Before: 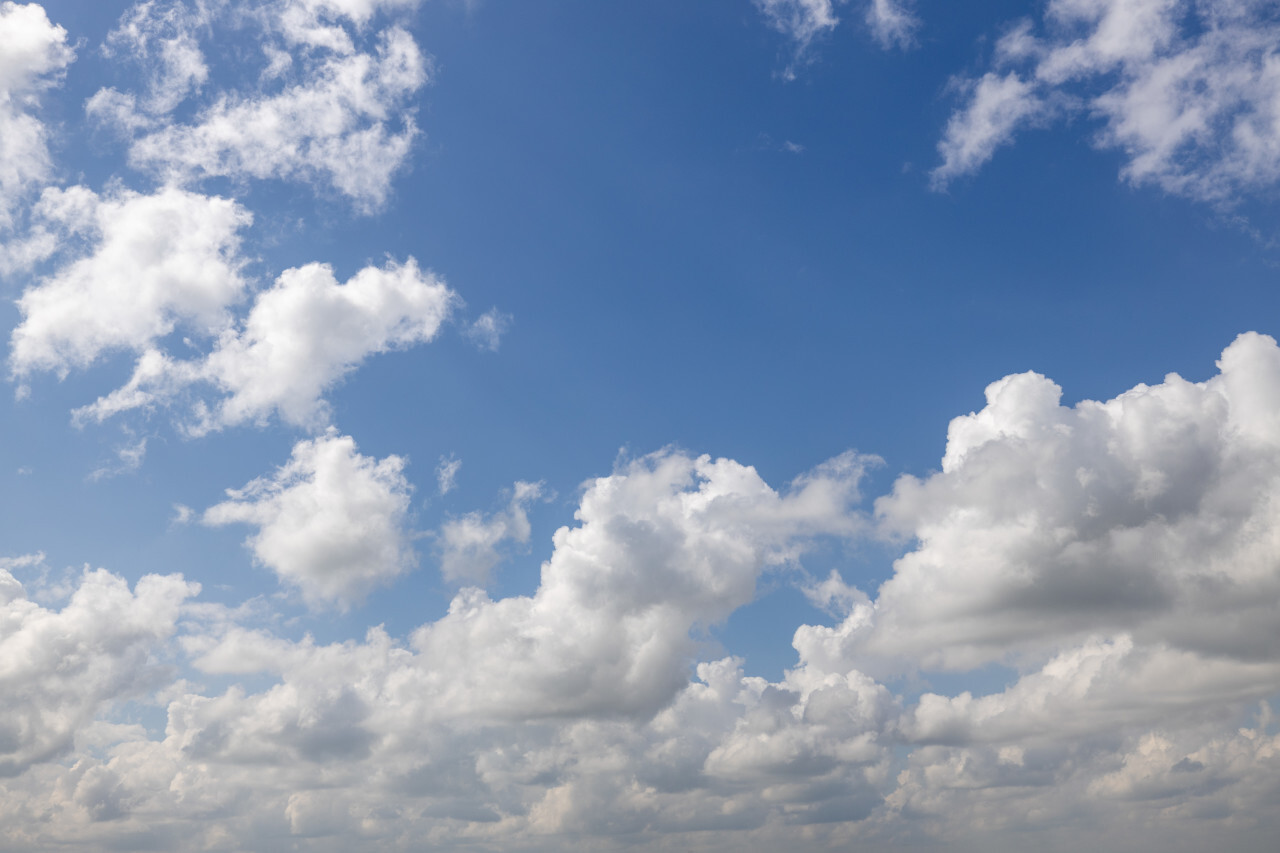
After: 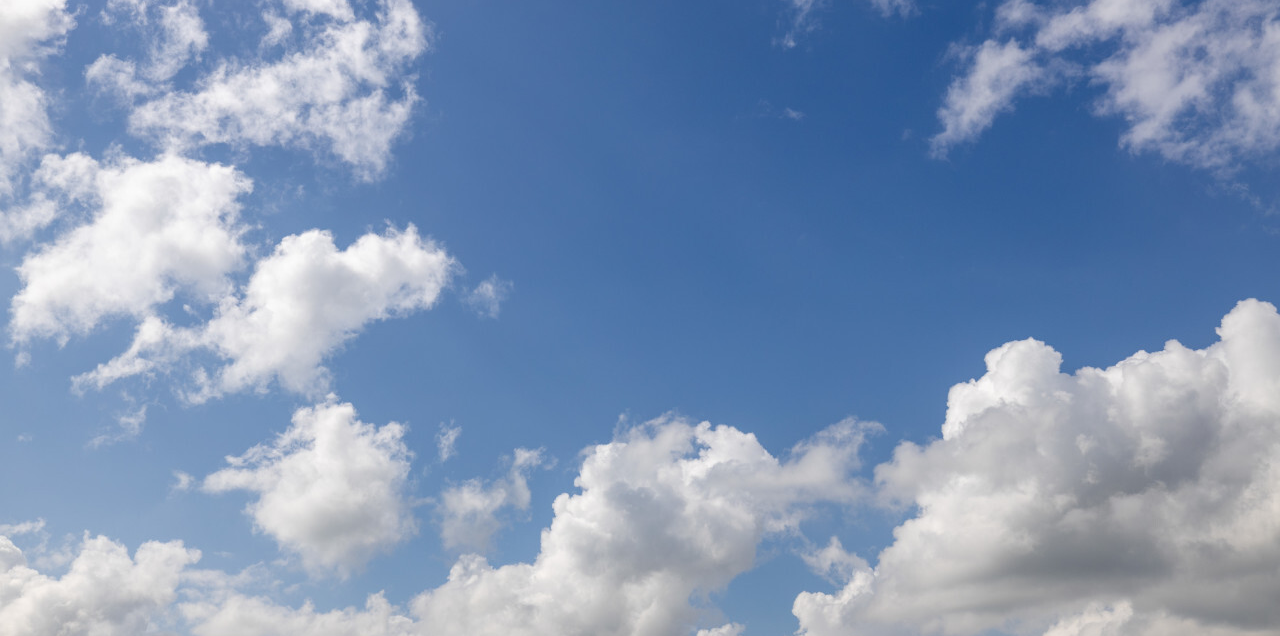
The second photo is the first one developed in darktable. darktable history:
crop: top 3.975%, bottom 21.392%
